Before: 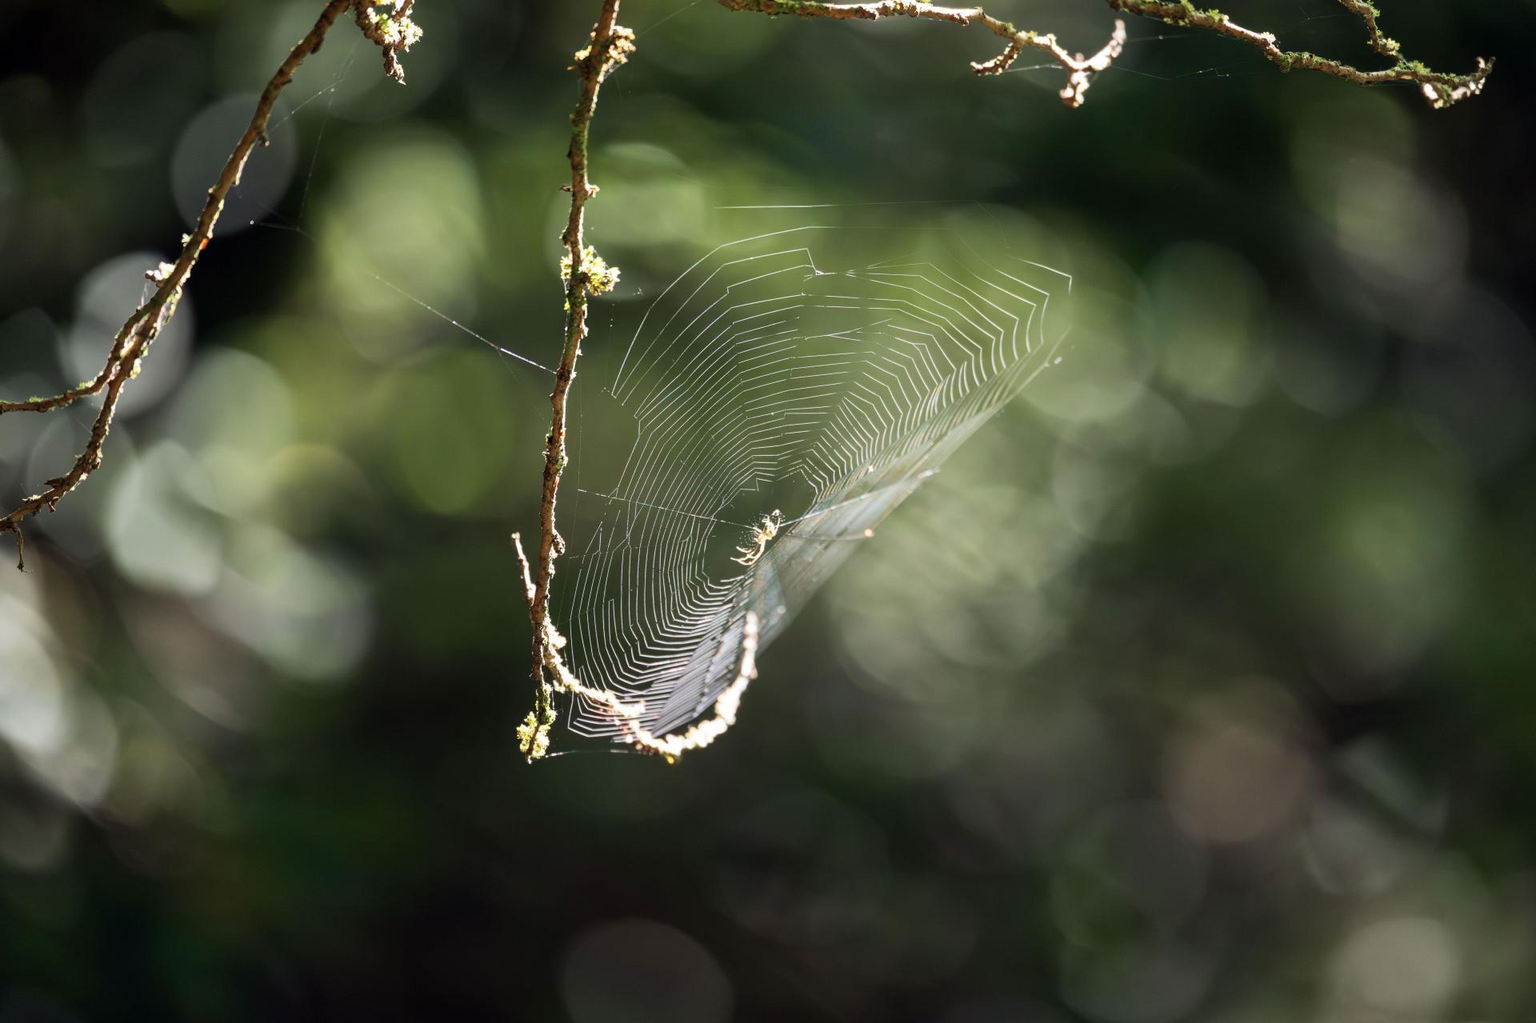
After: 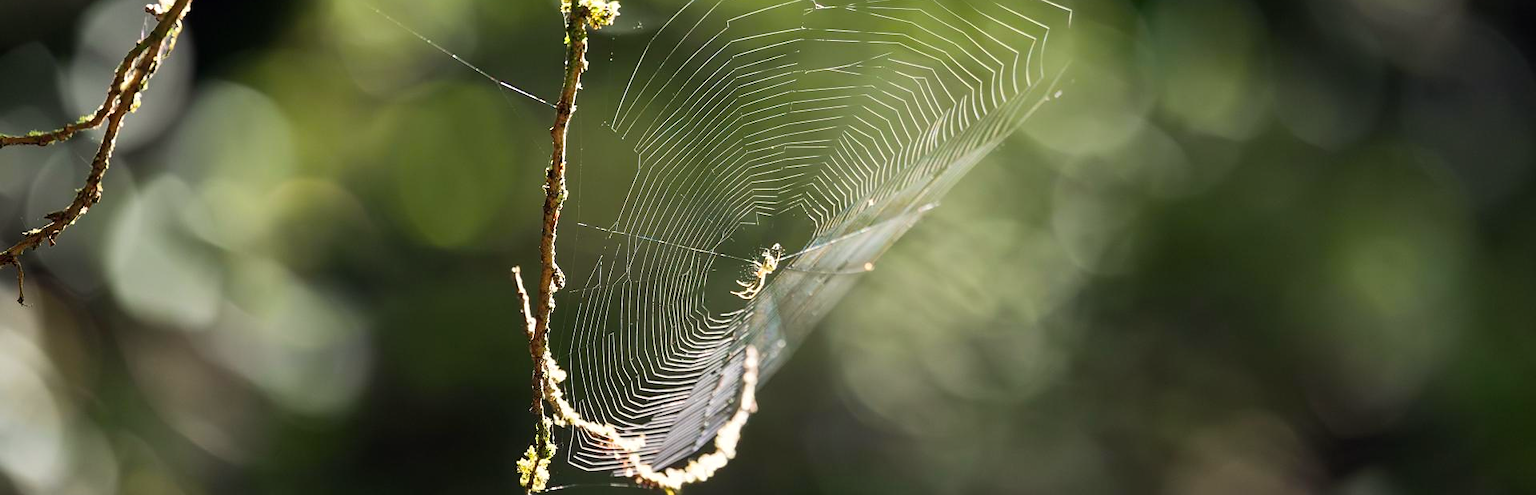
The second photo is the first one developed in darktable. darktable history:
sharpen: radius 1.559, amount 0.373, threshold 1.271
crop and rotate: top 26.056%, bottom 25.543%
color calibration: output colorfulness [0, 0.315, 0, 0], x 0.341, y 0.355, temperature 5166 K
